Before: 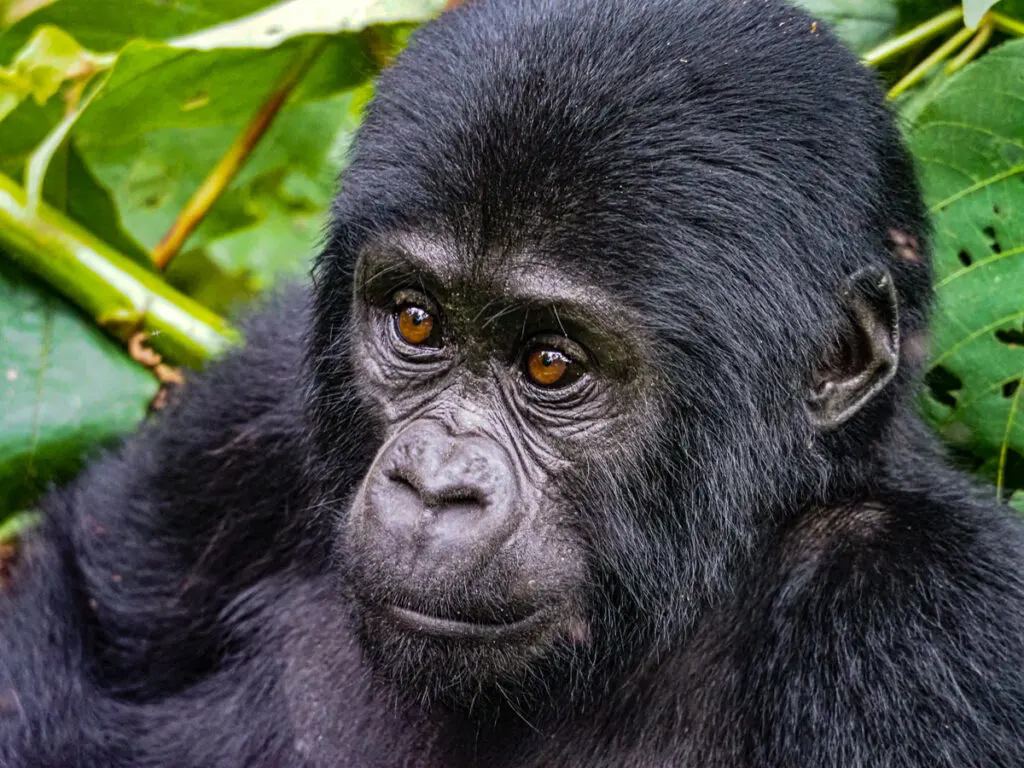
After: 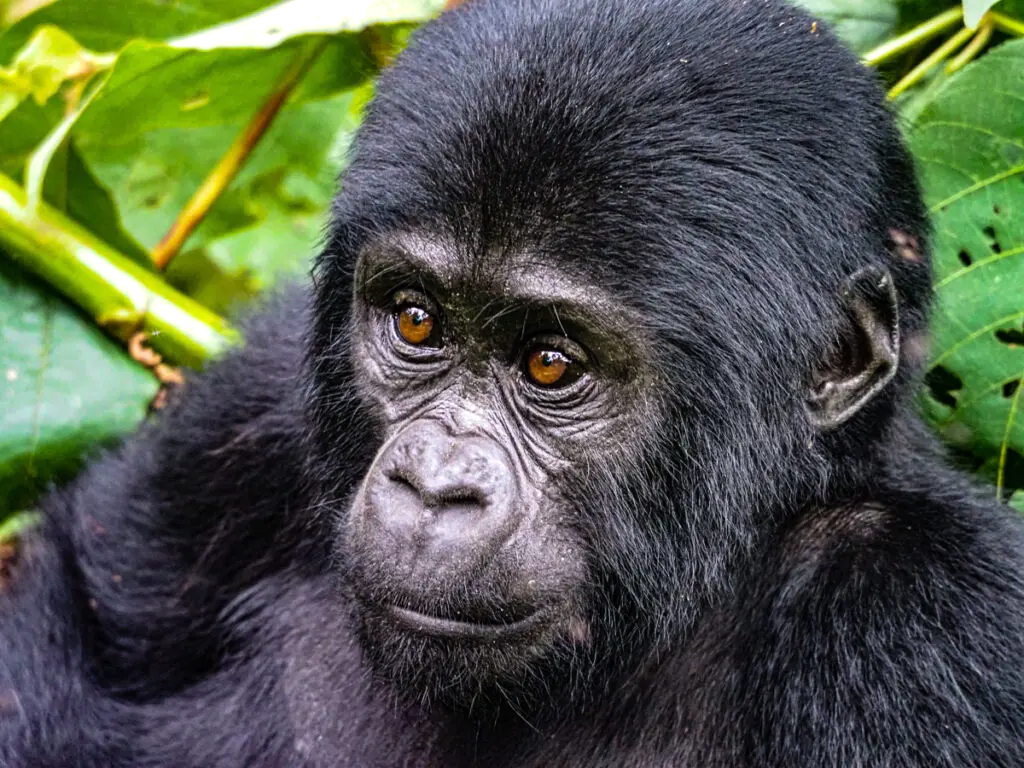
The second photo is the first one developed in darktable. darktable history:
tone equalizer: -8 EV -0.439 EV, -7 EV -0.405 EV, -6 EV -0.343 EV, -5 EV -0.195 EV, -3 EV 0.252 EV, -2 EV 0.359 EV, -1 EV 0.397 EV, +0 EV 0.415 EV
